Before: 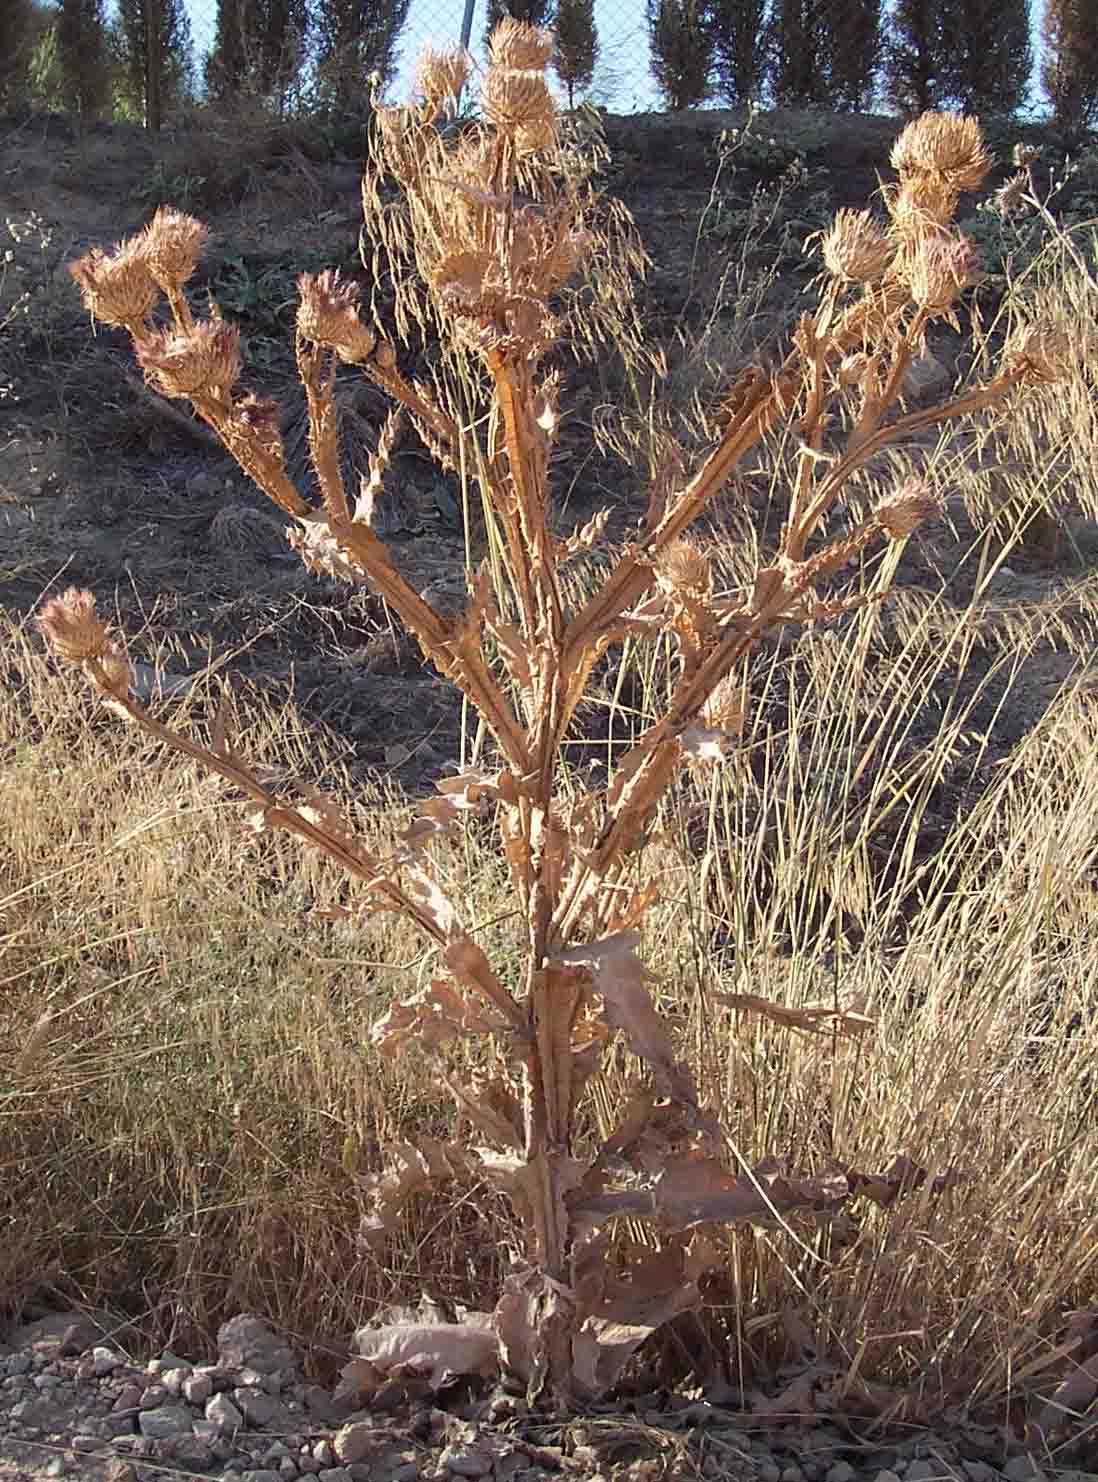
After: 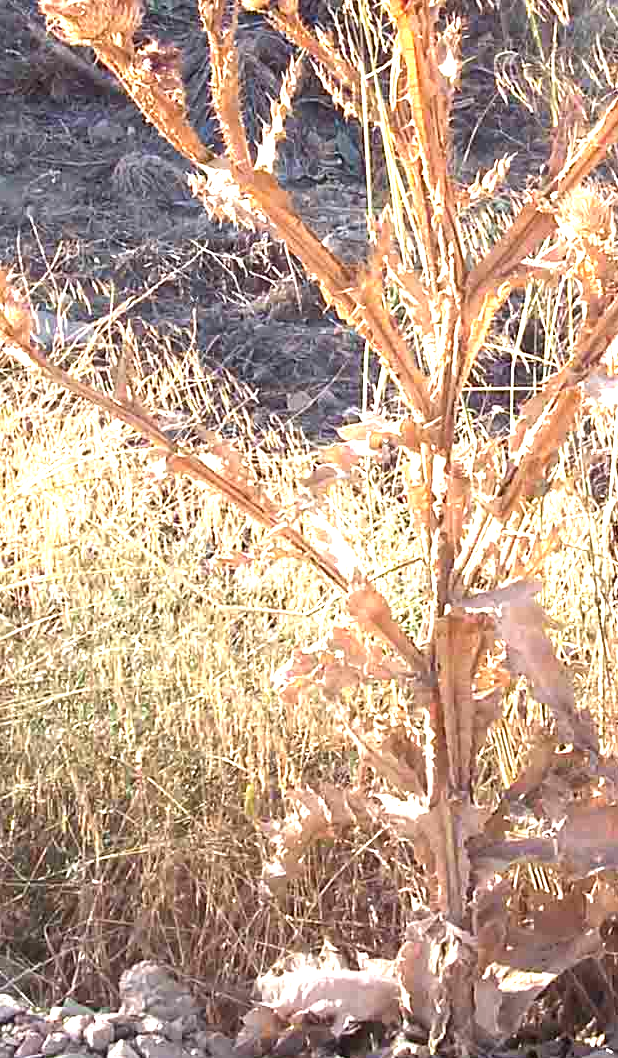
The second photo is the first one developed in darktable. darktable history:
exposure: black level correction 0, exposure 1.625 EV, compensate exposure bias true, compensate highlight preservation false
crop: left 8.966%, top 23.852%, right 34.699%, bottom 4.703%
